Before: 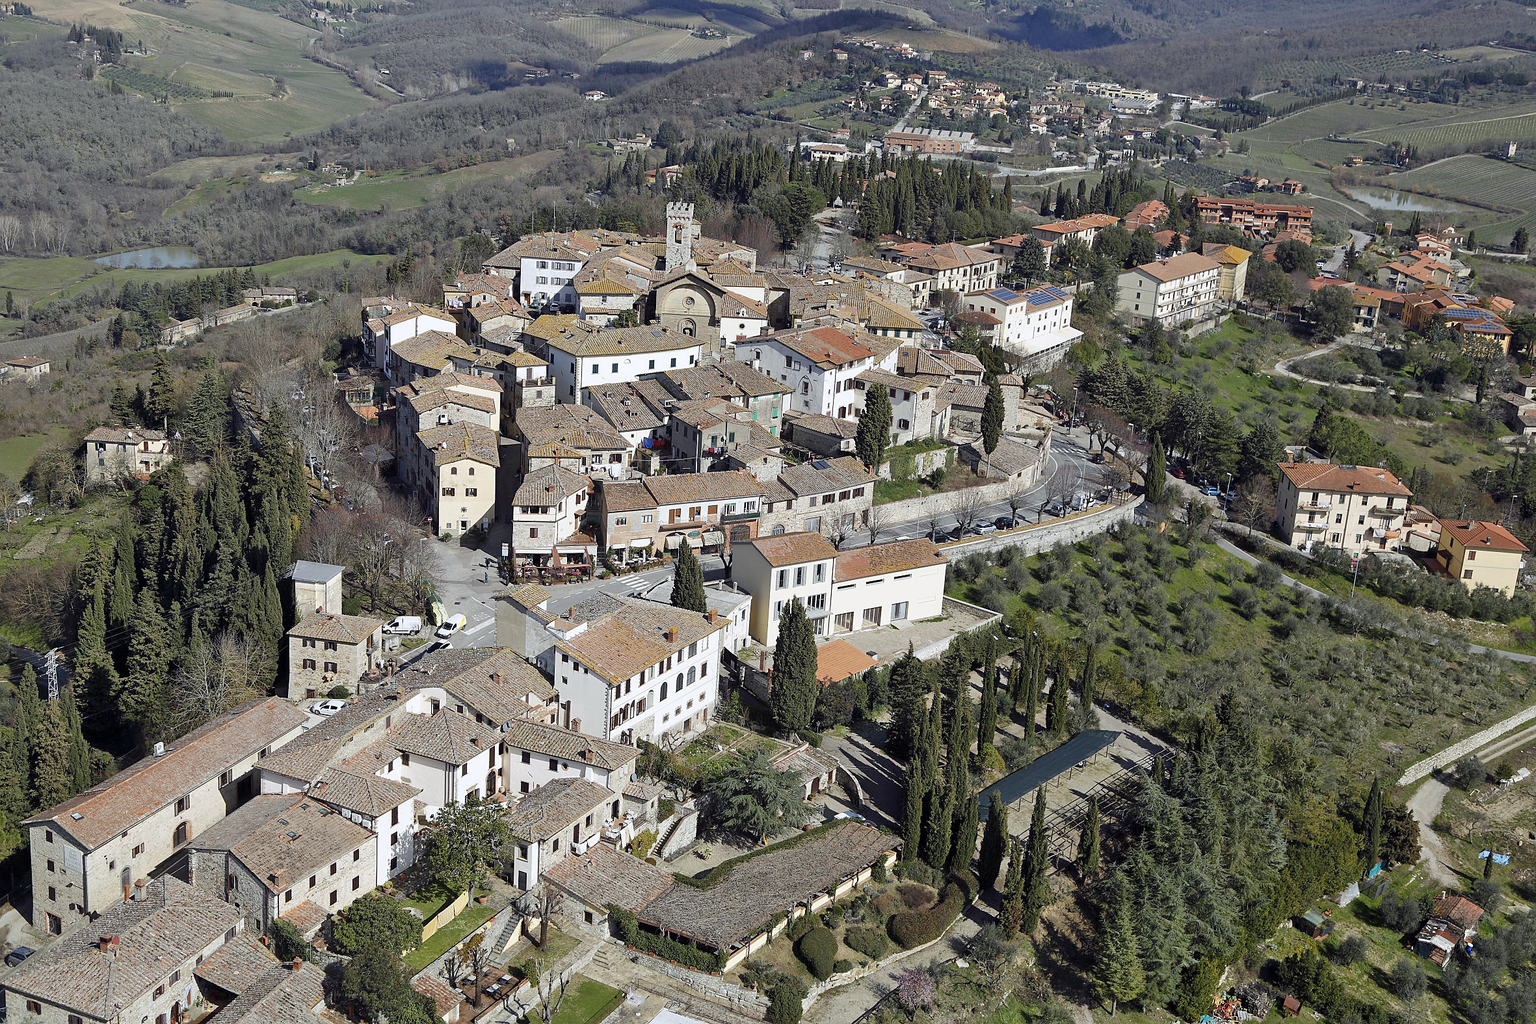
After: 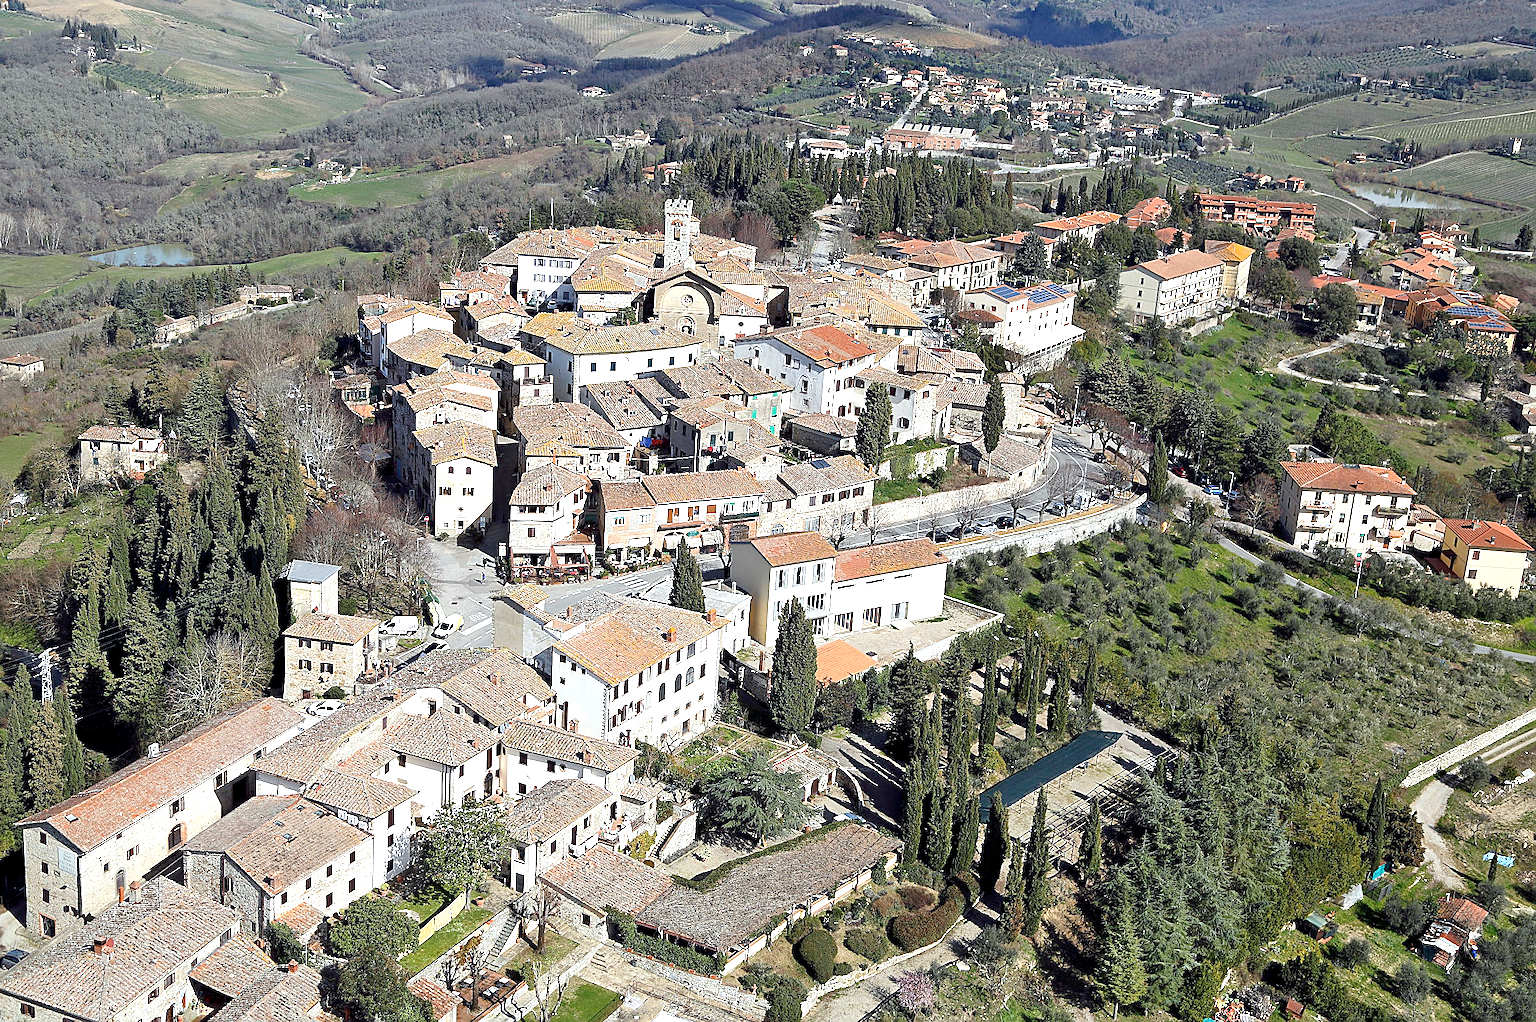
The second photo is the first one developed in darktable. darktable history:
sharpen: on, module defaults
color balance: mode lift, gamma, gain (sRGB), lift [0.97, 1, 1, 1], gamma [1.03, 1, 1, 1]
exposure: black level correction 0, exposure 0.5 EV, compensate highlight preservation false
shadows and highlights: shadows -12.5, white point adjustment 4, highlights 28.33
crop: left 0.434%, top 0.485%, right 0.244%, bottom 0.386%
